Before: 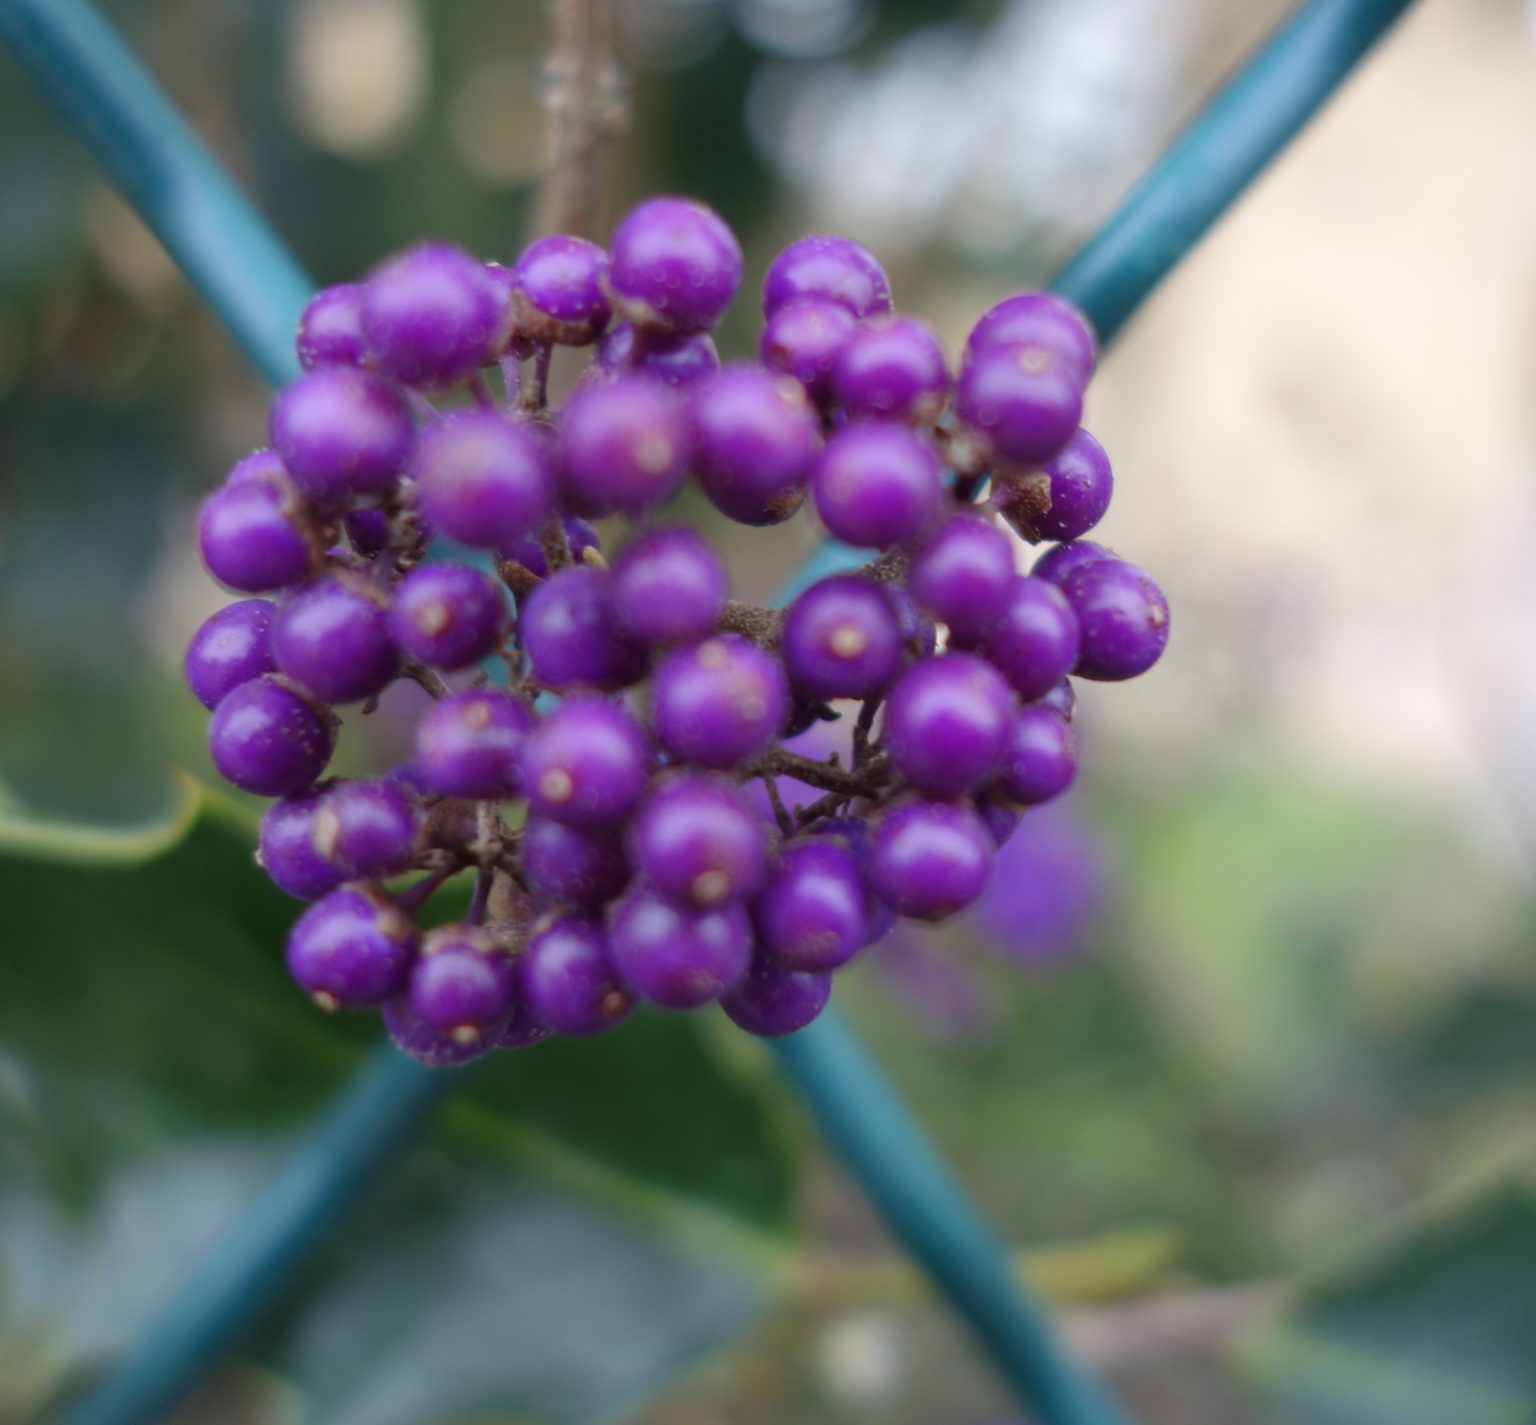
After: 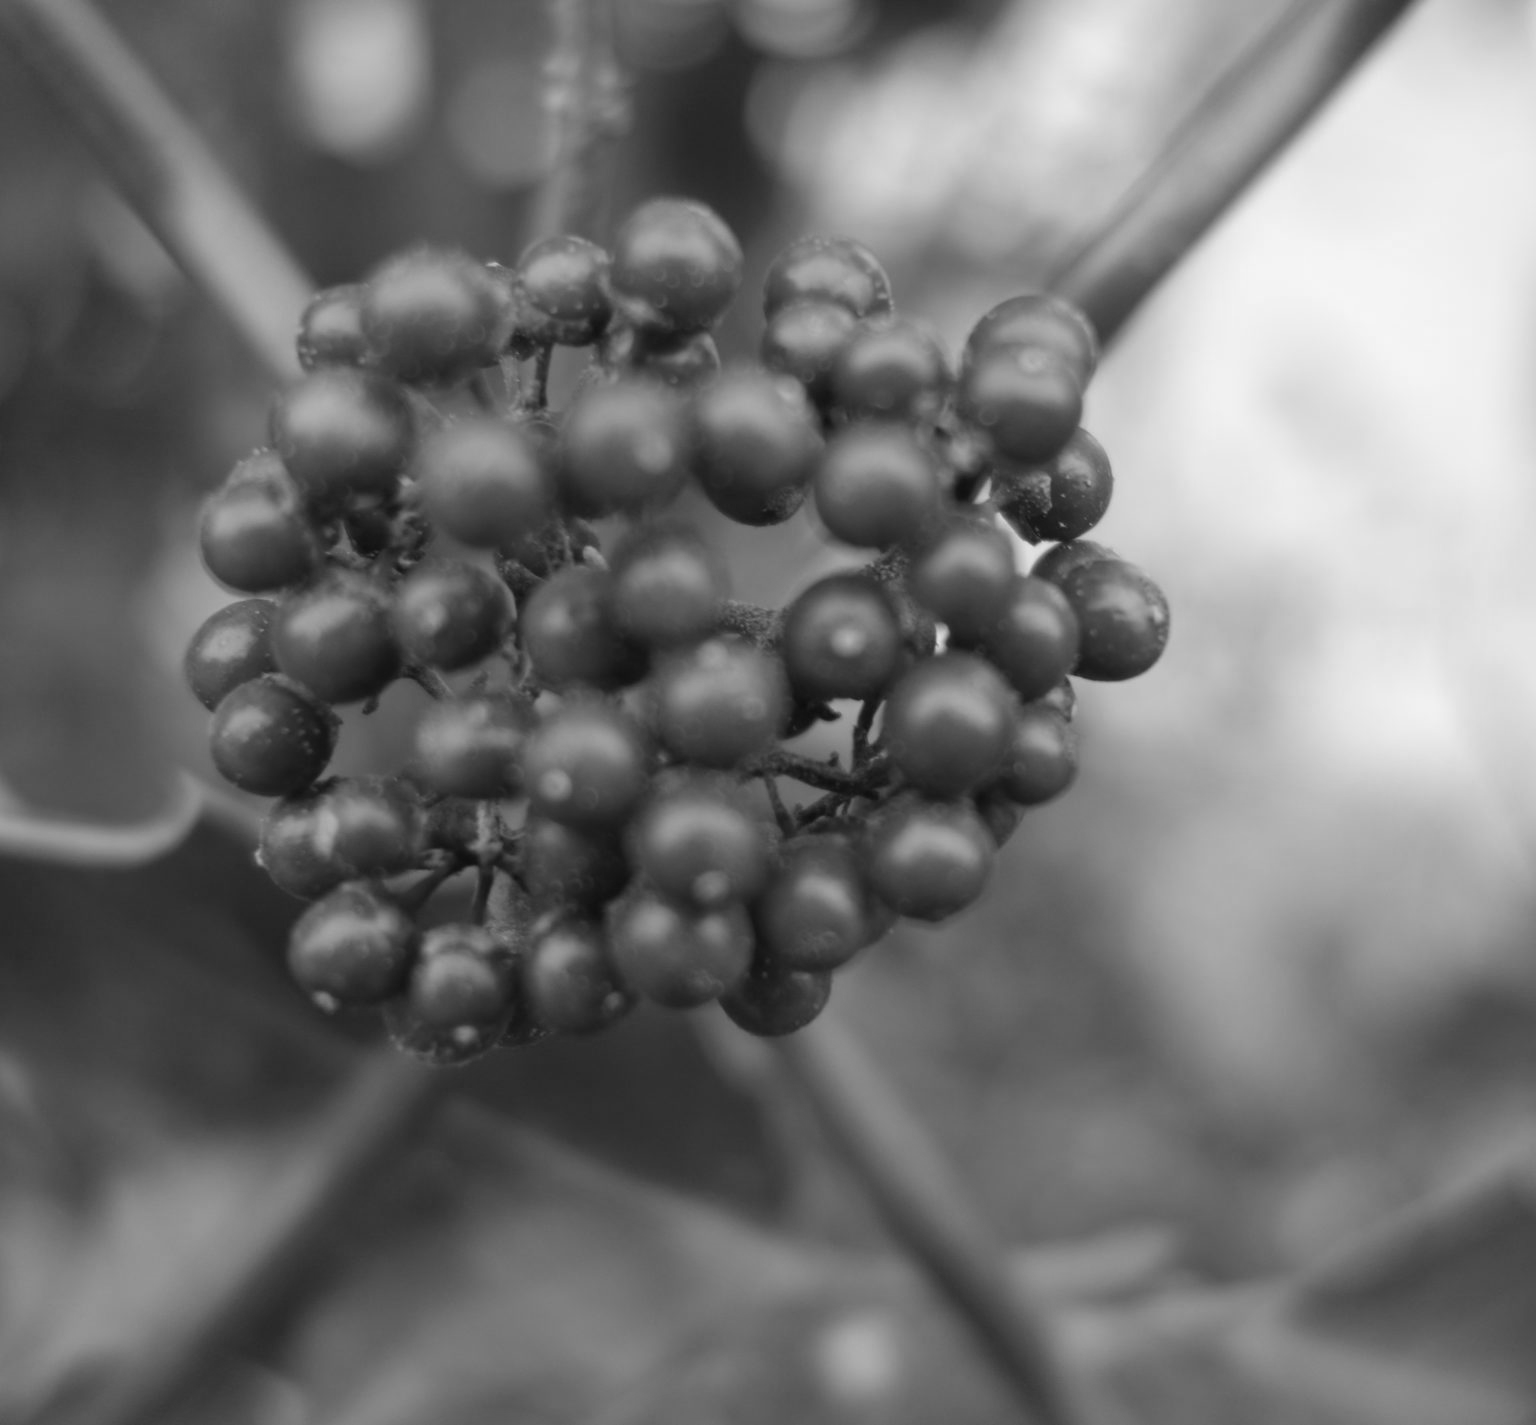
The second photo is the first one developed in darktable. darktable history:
monochrome: on, module defaults
levels: levels [0, 0.498, 1]
